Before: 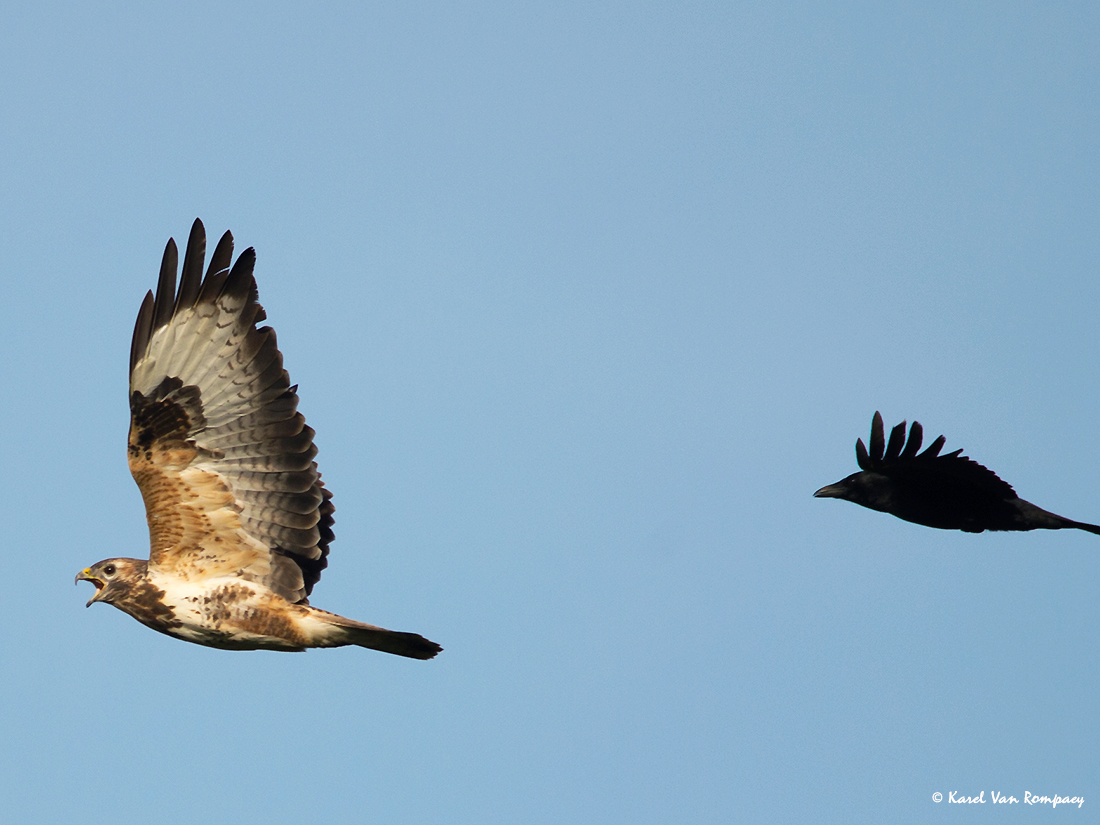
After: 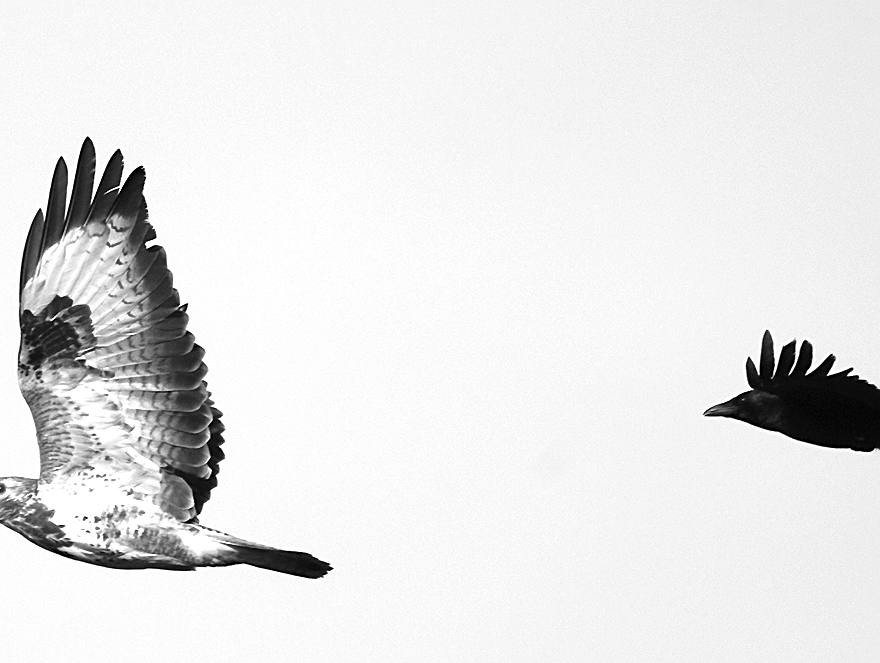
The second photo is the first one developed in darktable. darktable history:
crop and rotate: left 10.084%, top 9.863%, right 9.871%, bottom 9.661%
exposure: black level correction 0, exposure 1.105 EV, compensate exposure bias true, compensate highlight preservation false
sharpen: on, module defaults
color zones: curves: ch1 [(0, -0.014) (0.143, -0.013) (0.286, -0.013) (0.429, -0.016) (0.571, -0.019) (0.714, -0.015) (0.857, 0.002) (1, -0.014)]
